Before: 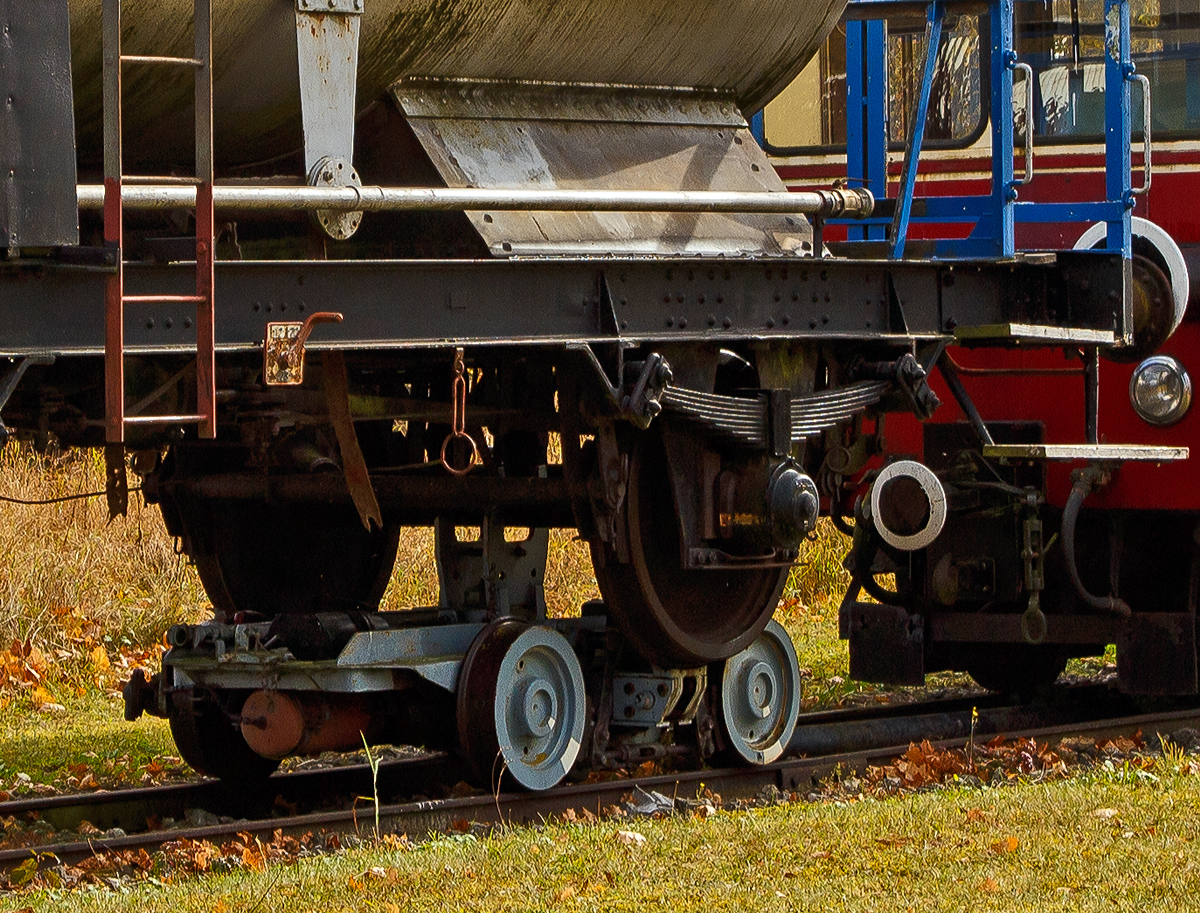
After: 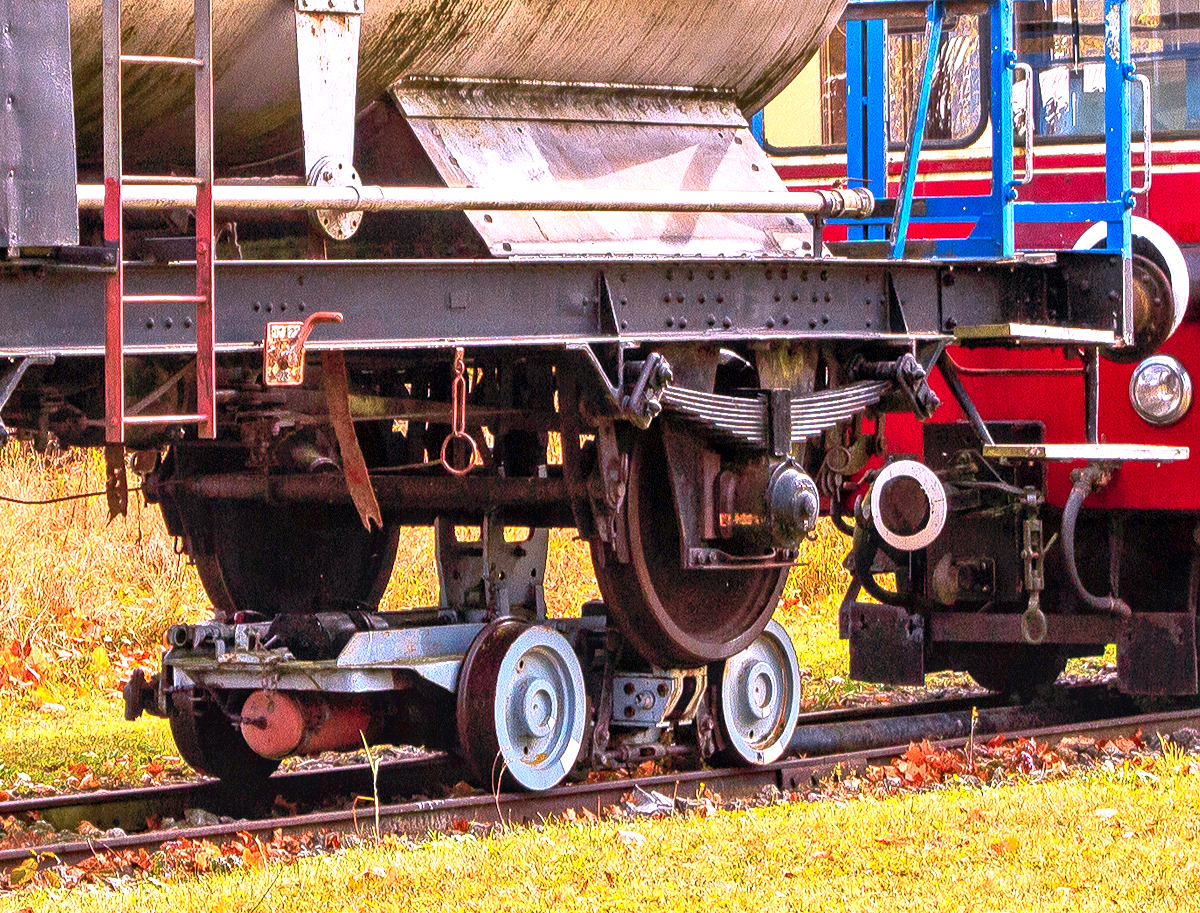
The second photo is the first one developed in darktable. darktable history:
contrast brightness saturation: contrast 0.198, brightness 0.167, saturation 0.218
local contrast: on, module defaults
exposure: black level correction 0.001, exposure 1.399 EV, compensate exposure bias true, compensate highlight preservation false
color correction: highlights a* 15.08, highlights b* -24.63
